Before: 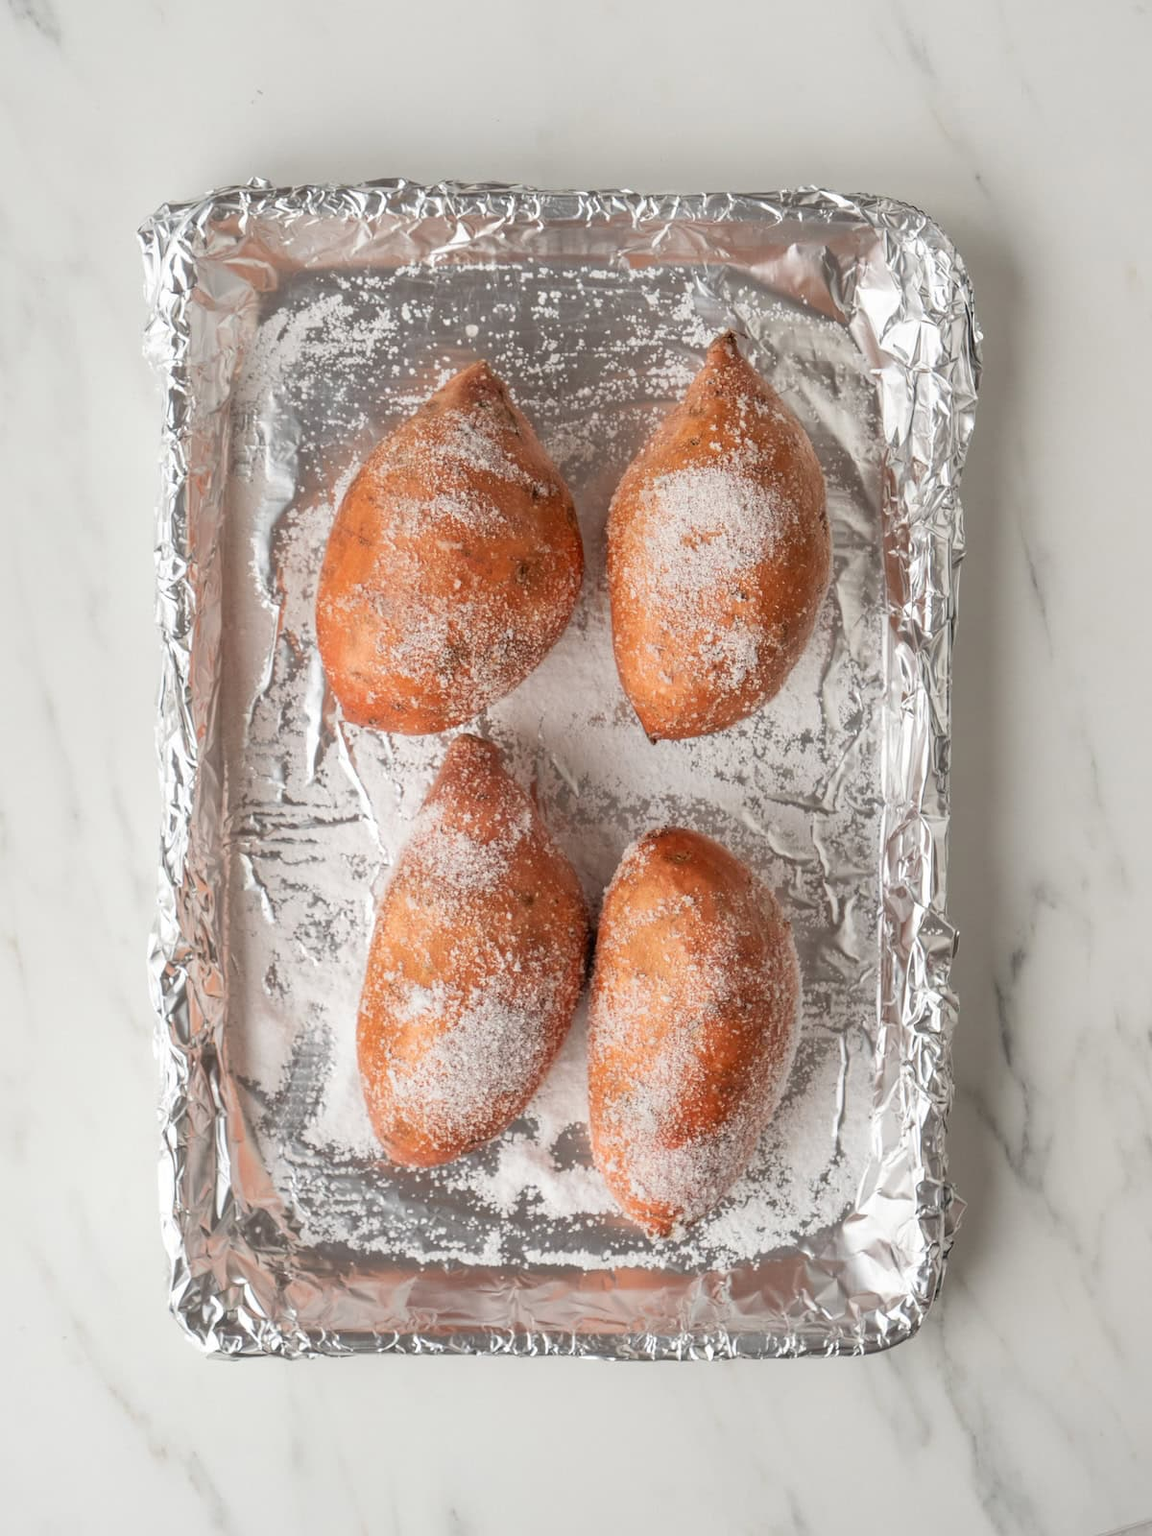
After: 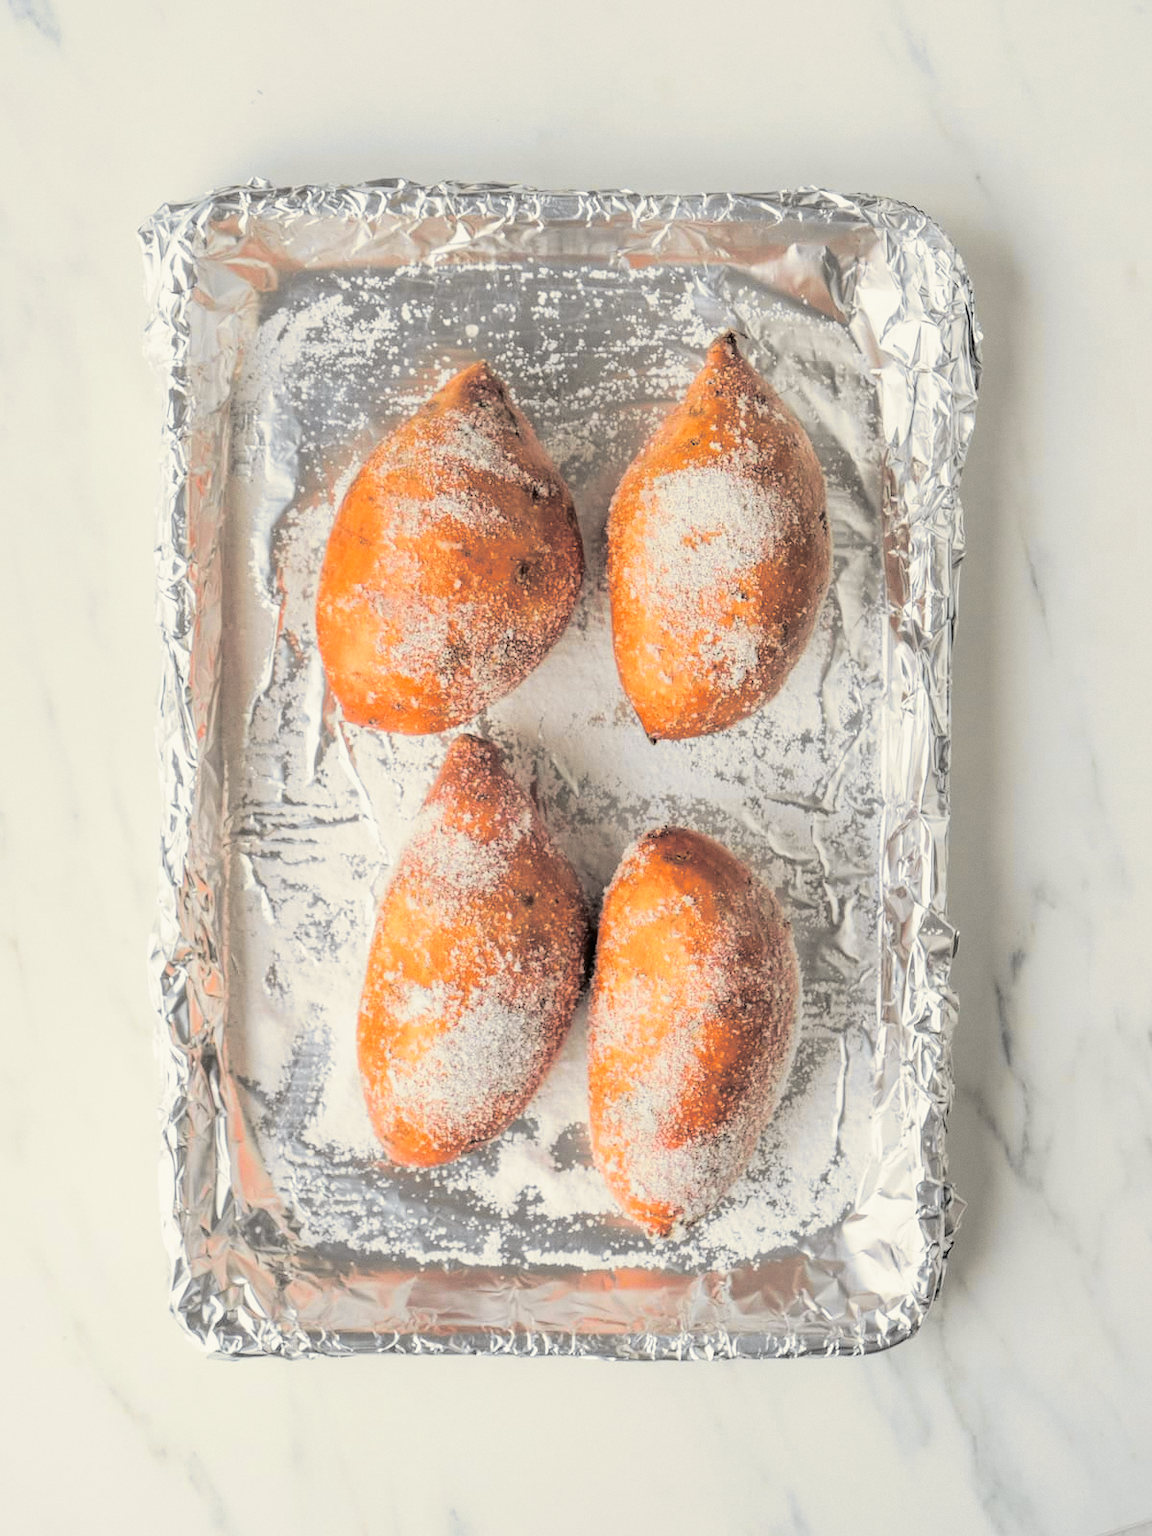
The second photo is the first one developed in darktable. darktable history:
white balance: emerald 1
tone curve: curves: ch0 [(0, 0) (0.11, 0.061) (0.256, 0.259) (0.398, 0.494) (0.498, 0.611) (0.65, 0.757) (0.835, 0.883) (1, 0.961)]; ch1 [(0, 0) (0.346, 0.307) (0.408, 0.369) (0.453, 0.457) (0.482, 0.479) (0.502, 0.498) (0.521, 0.51) (0.553, 0.554) (0.618, 0.65) (0.693, 0.727) (1, 1)]; ch2 [(0, 0) (0.366, 0.337) (0.434, 0.46) (0.485, 0.494) (0.5, 0.494) (0.511, 0.508) (0.537, 0.55) (0.579, 0.599) (0.621, 0.693) (1, 1)], color space Lab, independent channels, preserve colors none
grain: coarseness 0.09 ISO, strength 10%
split-toning: shadows › hue 43.2°, shadows › saturation 0, highlights › hue 50.4°, highlights › saturation 1
